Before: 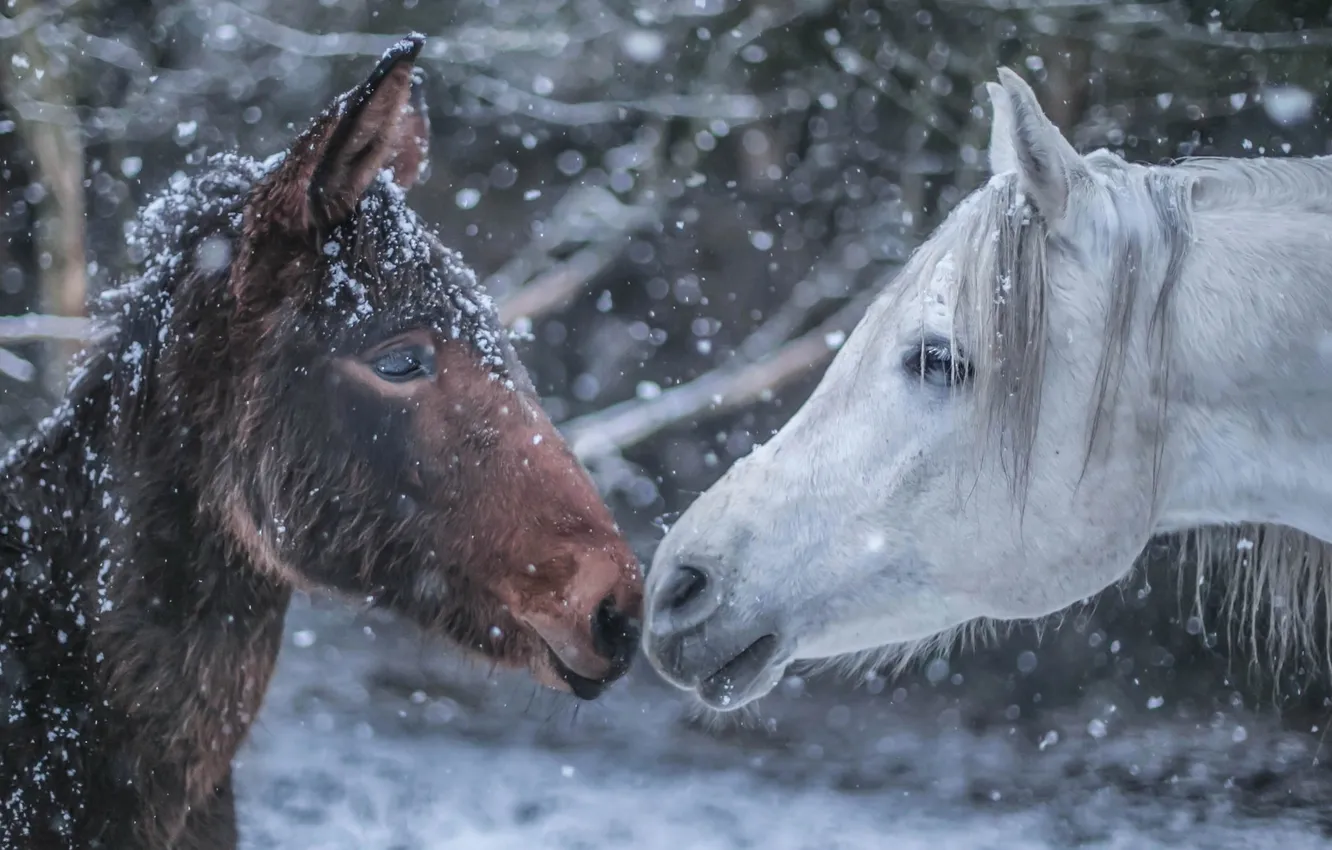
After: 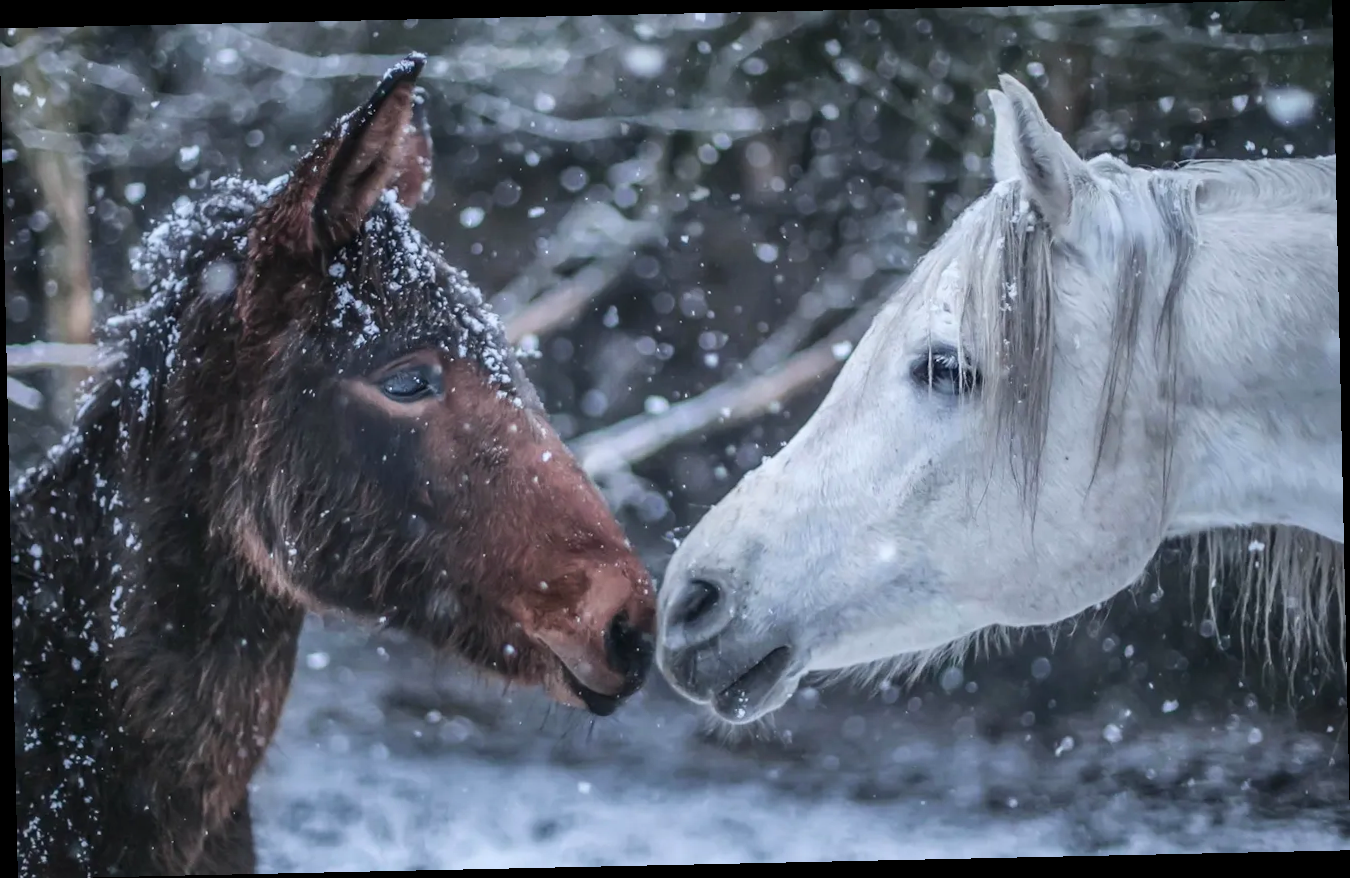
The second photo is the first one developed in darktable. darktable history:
rotate and perspective: rotation -1.24°, automatic cropping off
contrast brightness saturation: contrast 0.15, brightness -0.01, saturation 0.1
